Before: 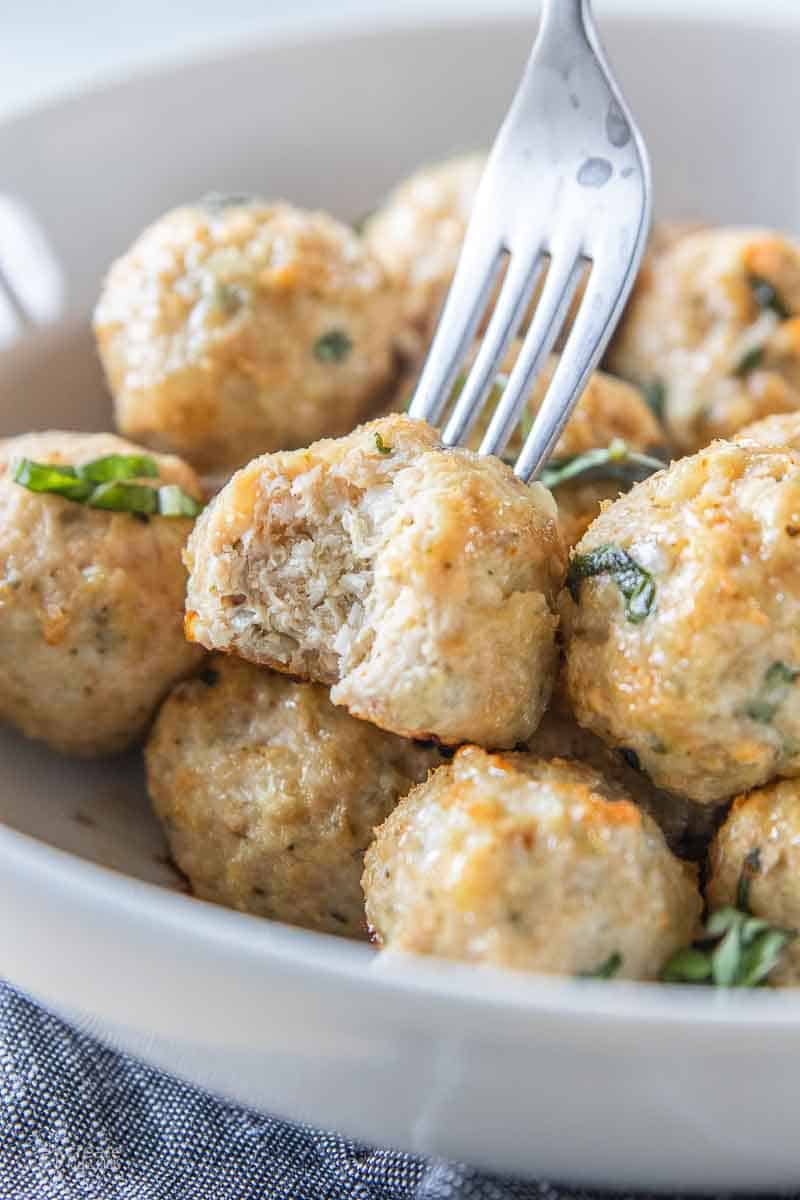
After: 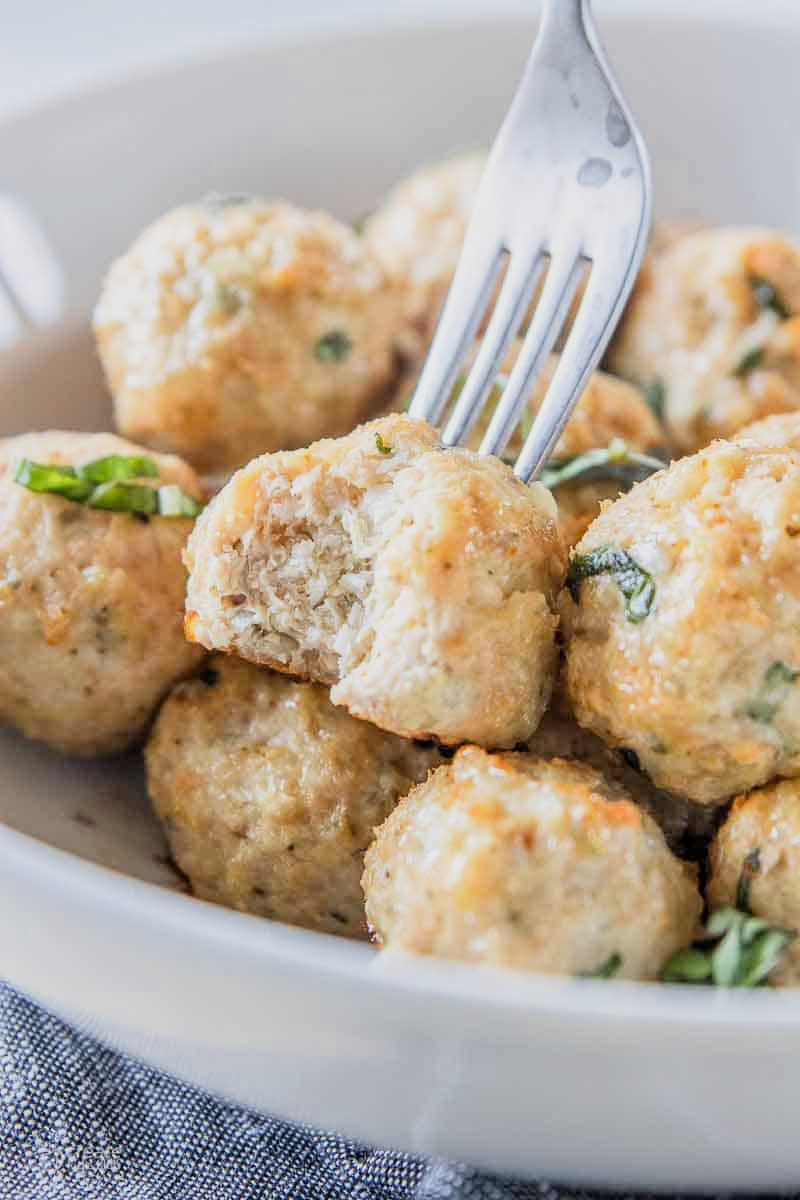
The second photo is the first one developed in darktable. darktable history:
local contrast: mode bilateral grid, contrast 20, coarseness 50, detail 120%, midtone range 0.2
exposure: black level correction 0, exposure 0.5 EV, compensate exposure bias true, compensate highlight preservation false
filmic rgb: black relative exposure -7.65 EV, white relative exposure 4.56 EV, hardness 3.61
